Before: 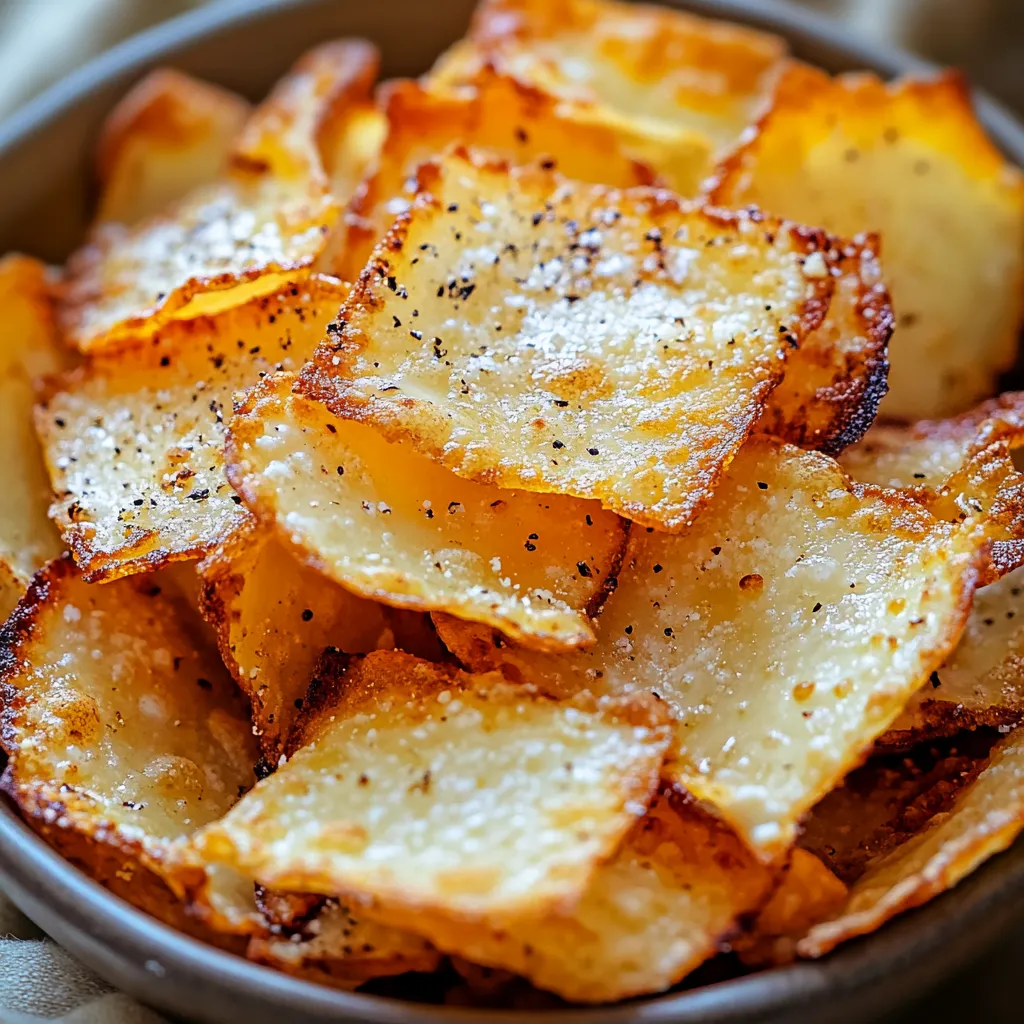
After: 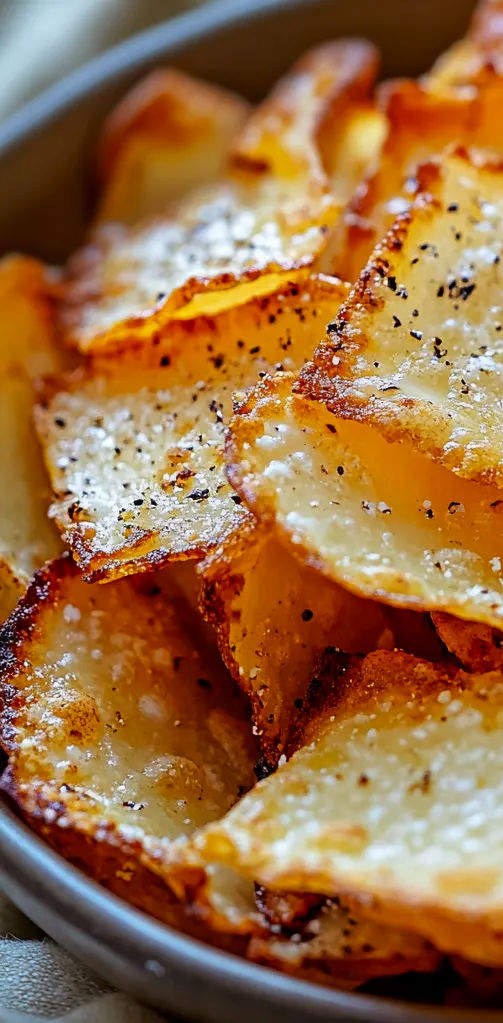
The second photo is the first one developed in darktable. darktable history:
contrast brightness saturation: brightness -0.09
crop and rotate: left 0%, top 0%, right 50.845%
